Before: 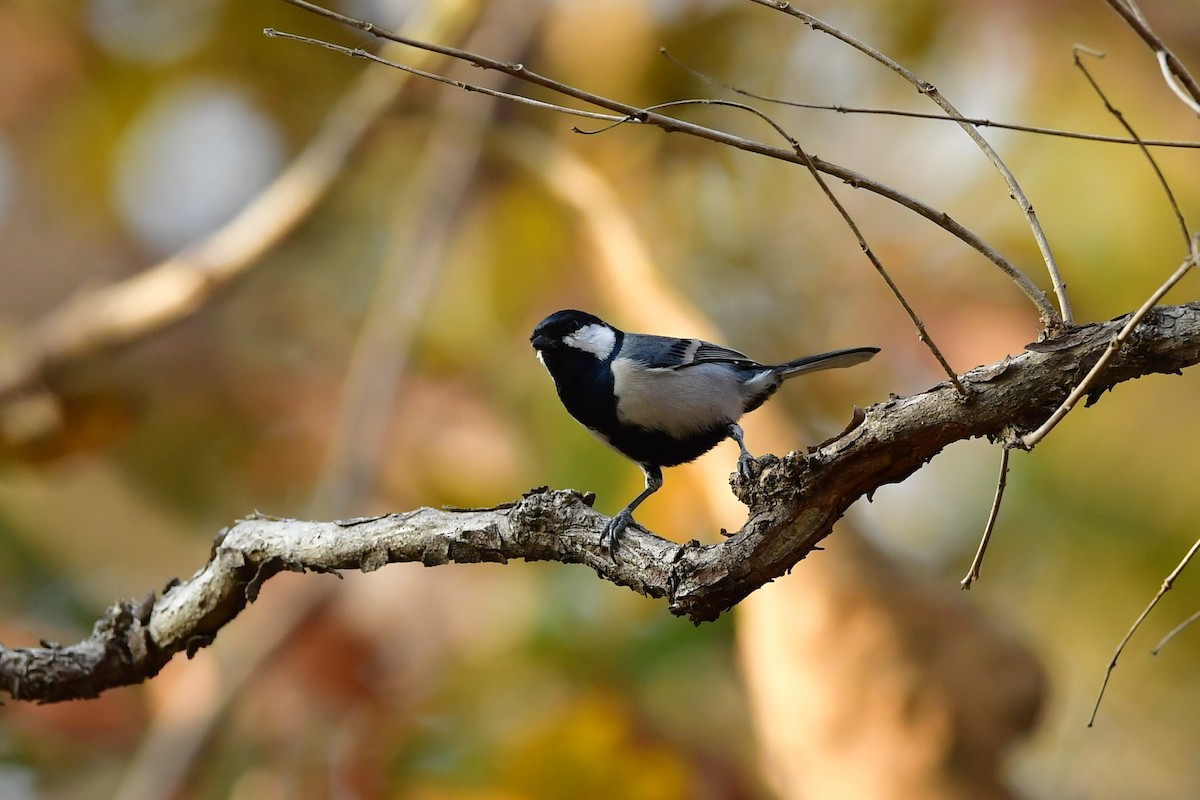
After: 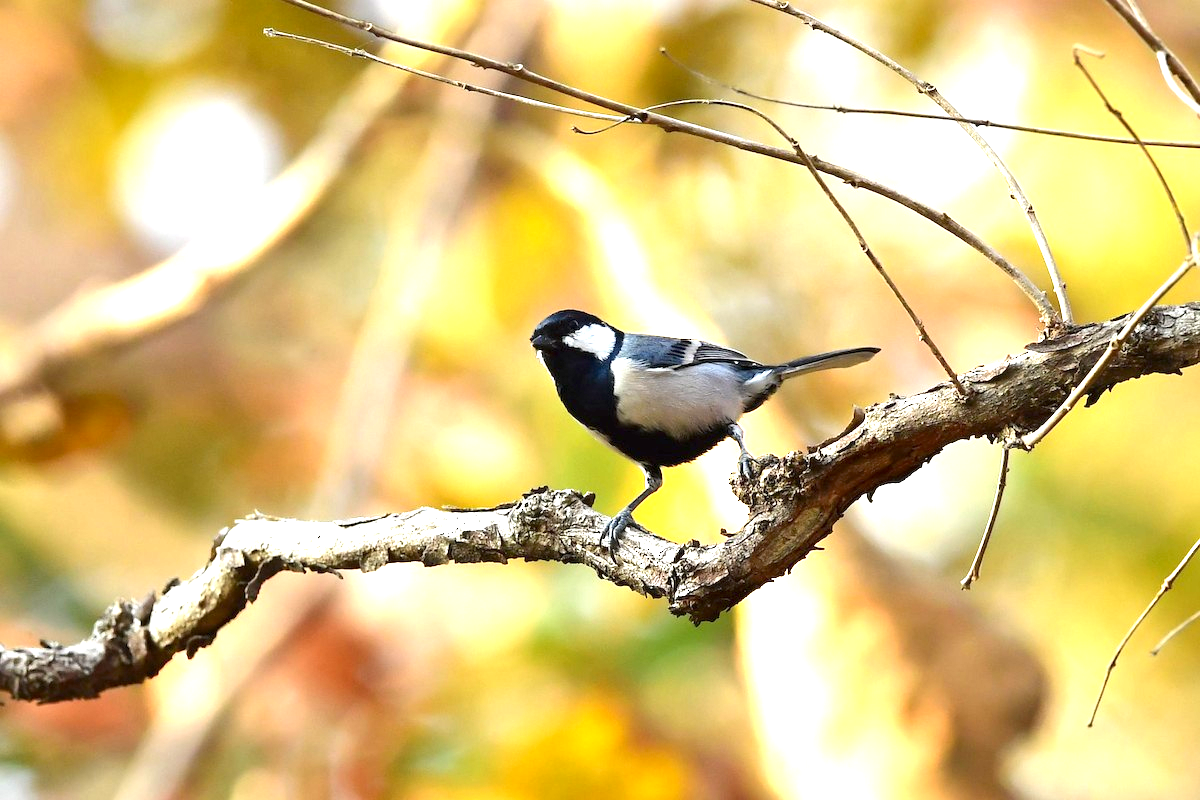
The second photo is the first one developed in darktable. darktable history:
exposure: black level correction 0.001, exposure 1.651 EV, compensate highlight preservation false
